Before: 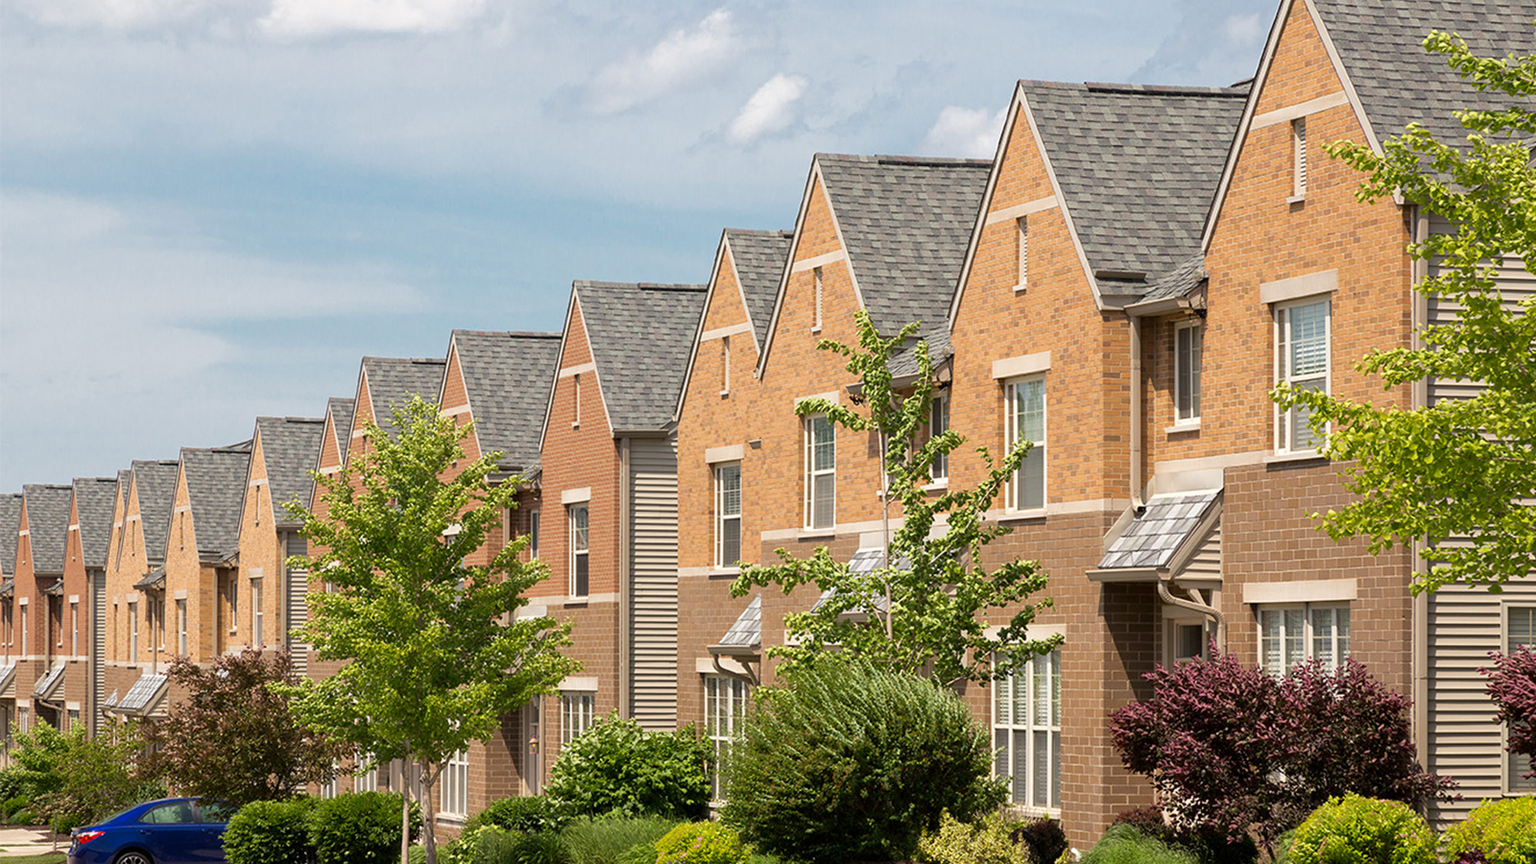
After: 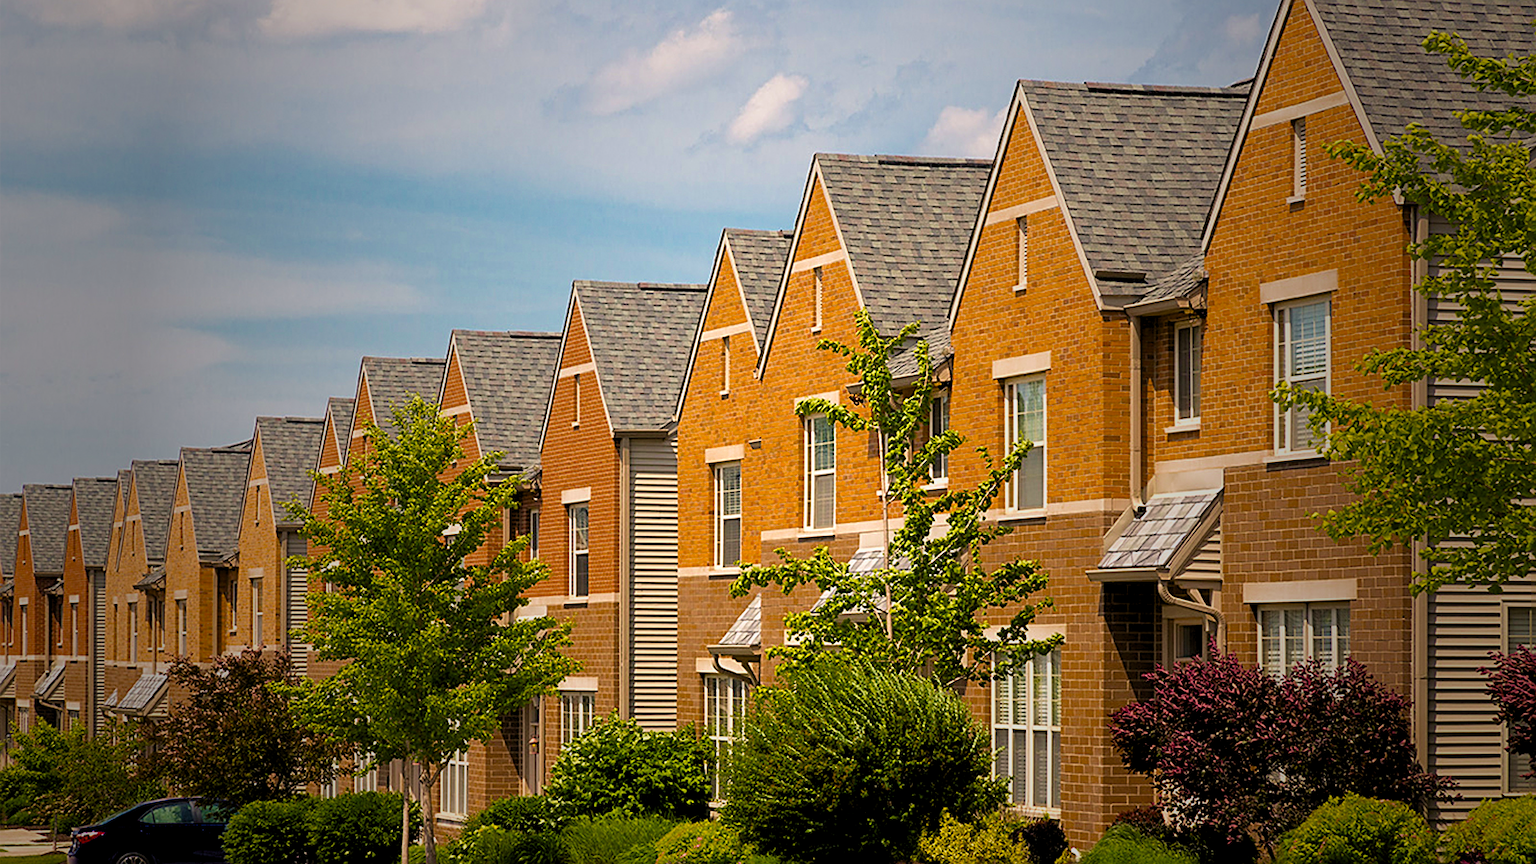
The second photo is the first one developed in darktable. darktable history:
sharpen: on, module defaults
vignetting: fall-off start 16.37%, fall-off radius 99.79%, brightness -0.63, saturation -0.014, width/height ratio 0.718
levels: levels [0.073, 0.497, 0.972]
velvia: on, module defaults
color balance rgb: highlights gain › chroma 1.581%, highlights gain › hue 56.12°, perceptual saturation grading › global saturation 30.356%, global vibrance 16.412%, saturation formula JzAzBz (2021)
